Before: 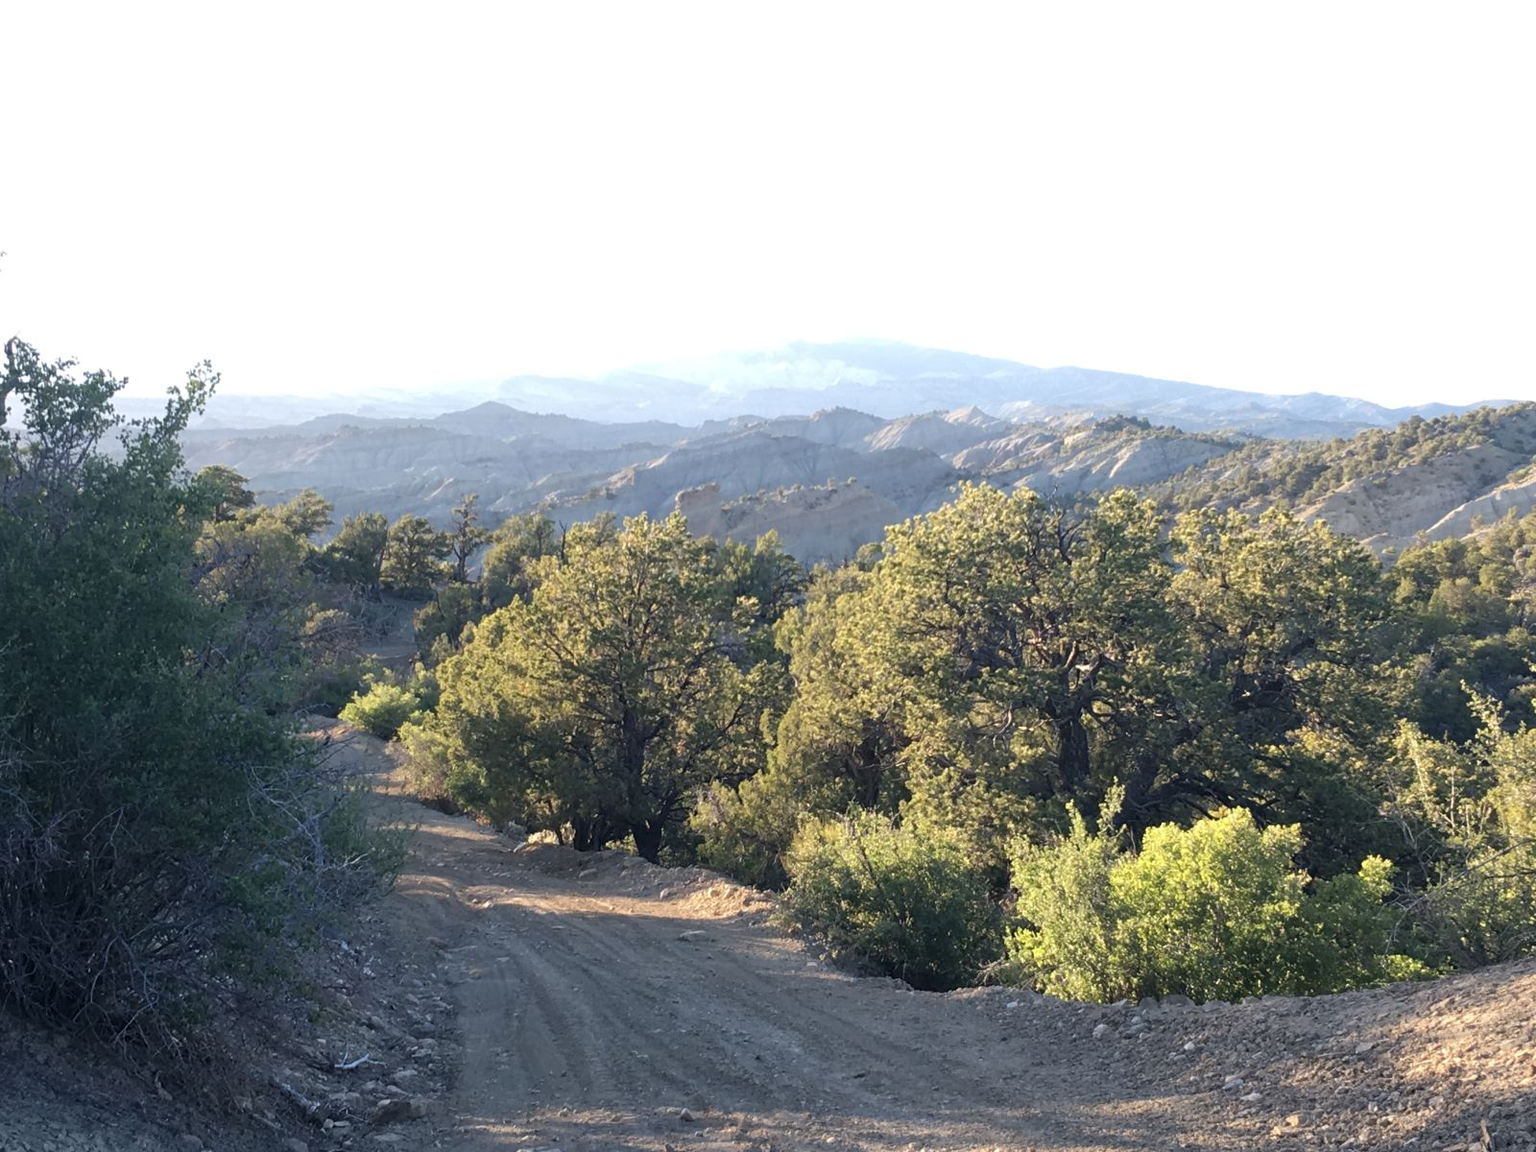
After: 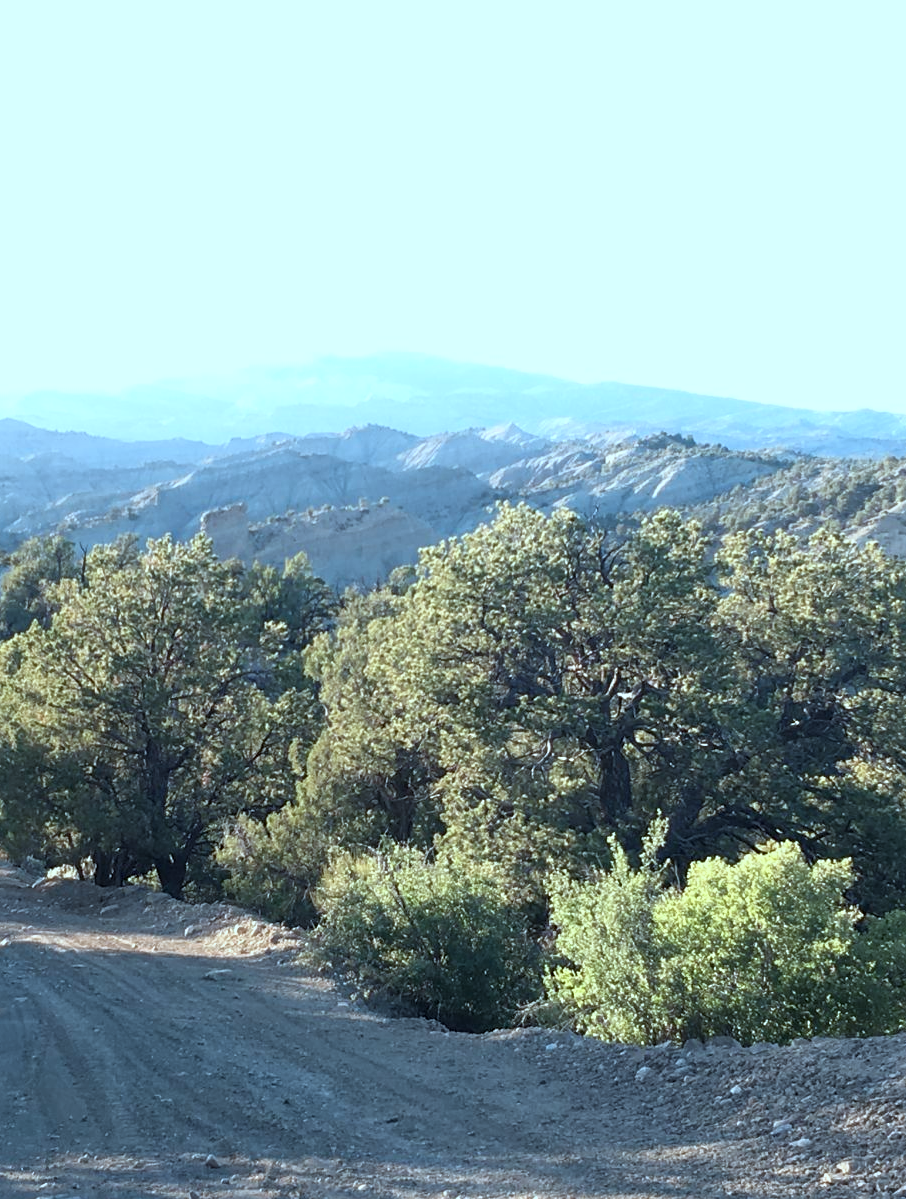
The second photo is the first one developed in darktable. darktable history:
crop: left 31.458%, top 0%, right 11.876%
shadows and highlights: shadows 0, highlights 40
sharpen: amount 0.2
color correction: highlights a* -10.69, highlights b* -19.19
